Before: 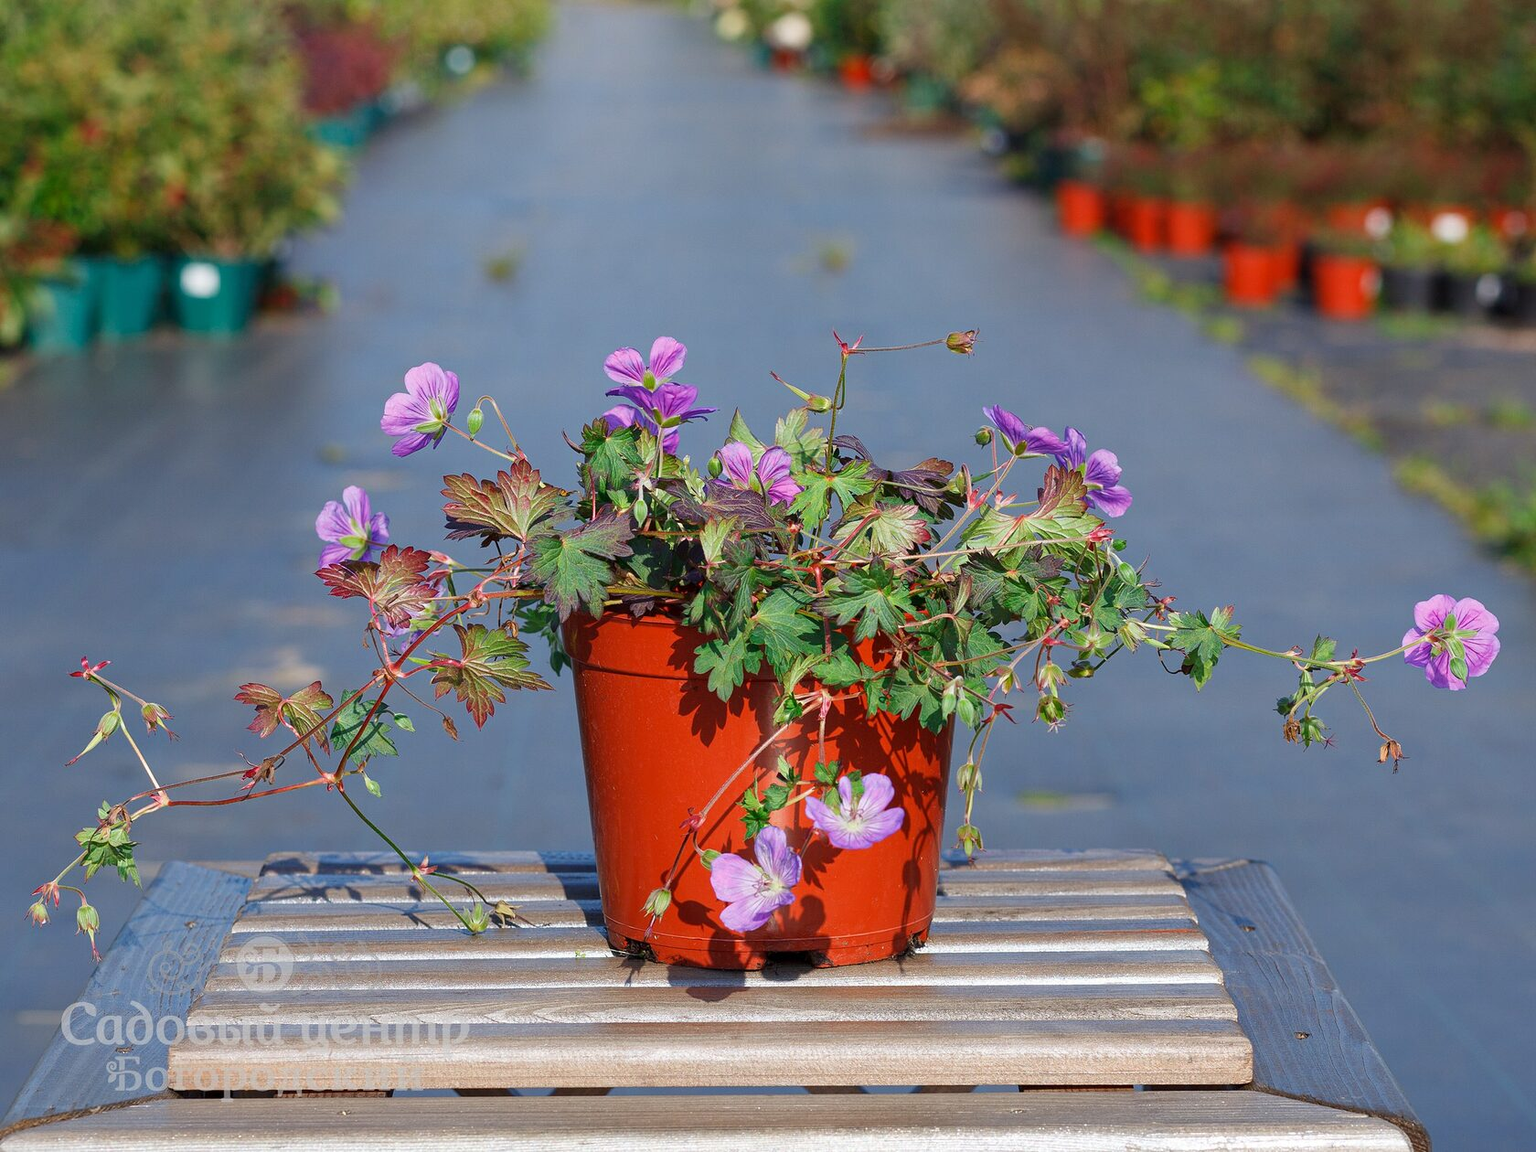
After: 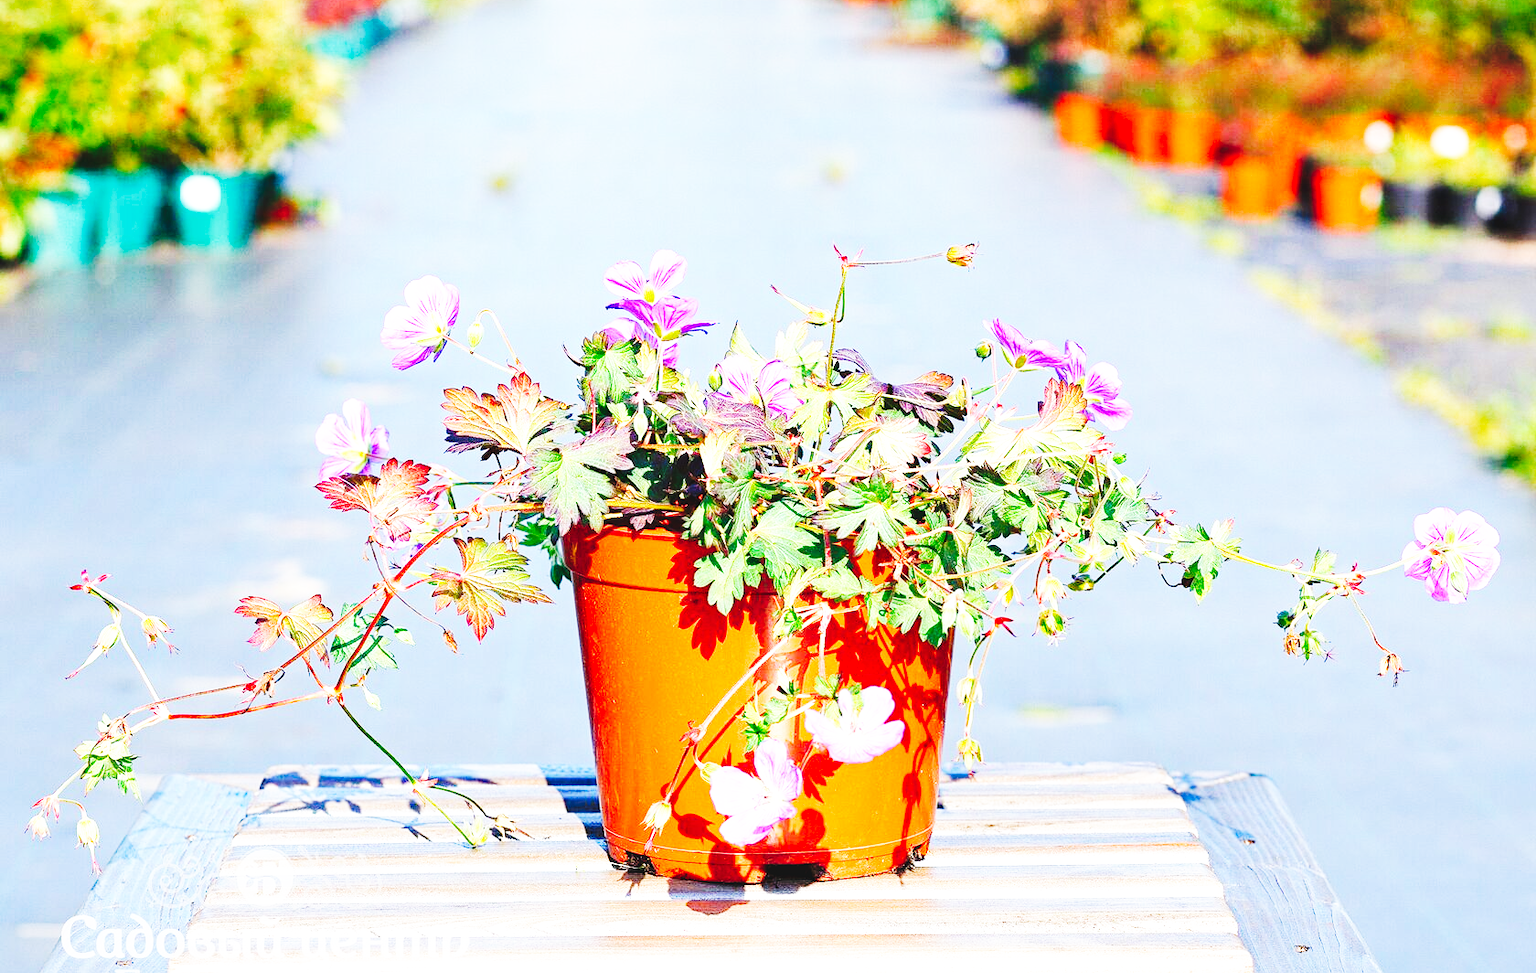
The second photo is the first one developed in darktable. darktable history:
tone curve: curves: ch0 [(0, 0) (0.003, 0.065) (0.011, 0.072) (0.025, 0.09) (0.044, 0.104) (0.069, 0.116) (0.1, 0.127) (0.136, 0.15) (0.177, 0.184) (0.224, 0.223) (0.277, 0.28) (0.335, 0.361) (0.399, 0.443) (0.468, 0.525) (0.543, 0.616) (0.623, 0.713) (0.709, 0.79) (0.801, 0.866) (0.898, 0.933) (1, 1)], preserve colors none
haze removal: compatibility mode true, adaptive false
crop: top 7.595%, bottom 7.734%
base curve: curves: ch0 [(0, 0) (0.007, 0.004) (0.027, 0.03) (0.046, 0.07) (0.207, 0.54) (0.442, 0.872) (0.673, 0.972) (1, 1)], preserve colors none
exposure: black level correction 0.001, exposure 1 EV, compensate exposure bias true, compensate highlight preservation false
